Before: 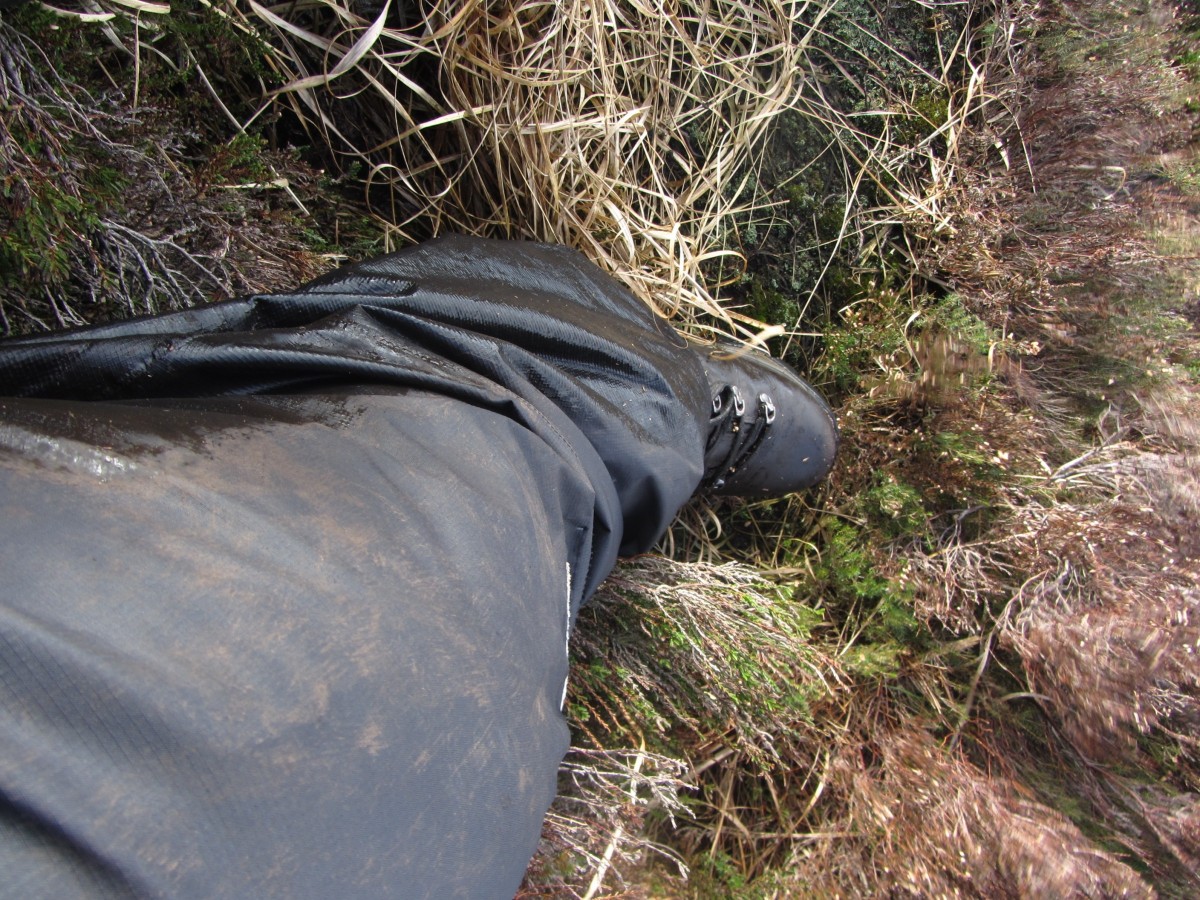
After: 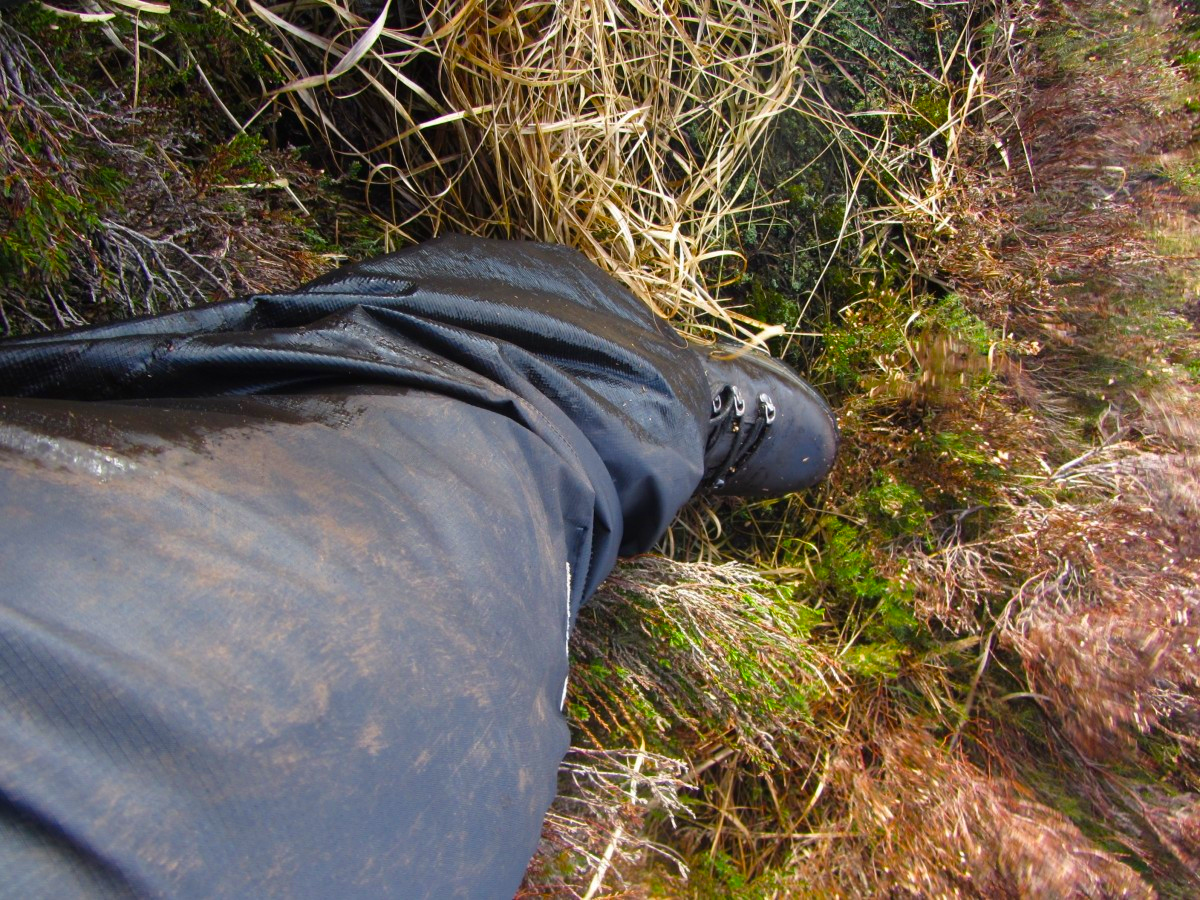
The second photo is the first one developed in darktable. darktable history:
color contrast: green-magenta contrast 0.84, blue-yellow contrast 0.86 | blend: blend mode normal, opacity 100%; mask: uniform (no mask)
vibrance: vibrance 100%
velvia: strength 51%, mid-tones bias 0.51
